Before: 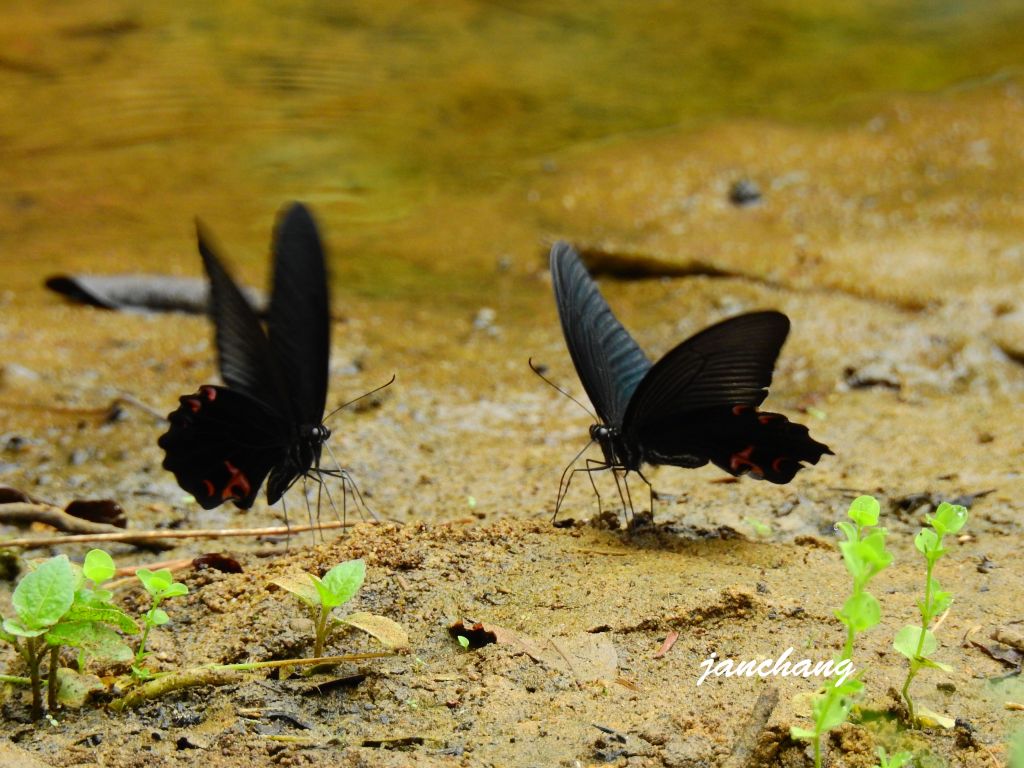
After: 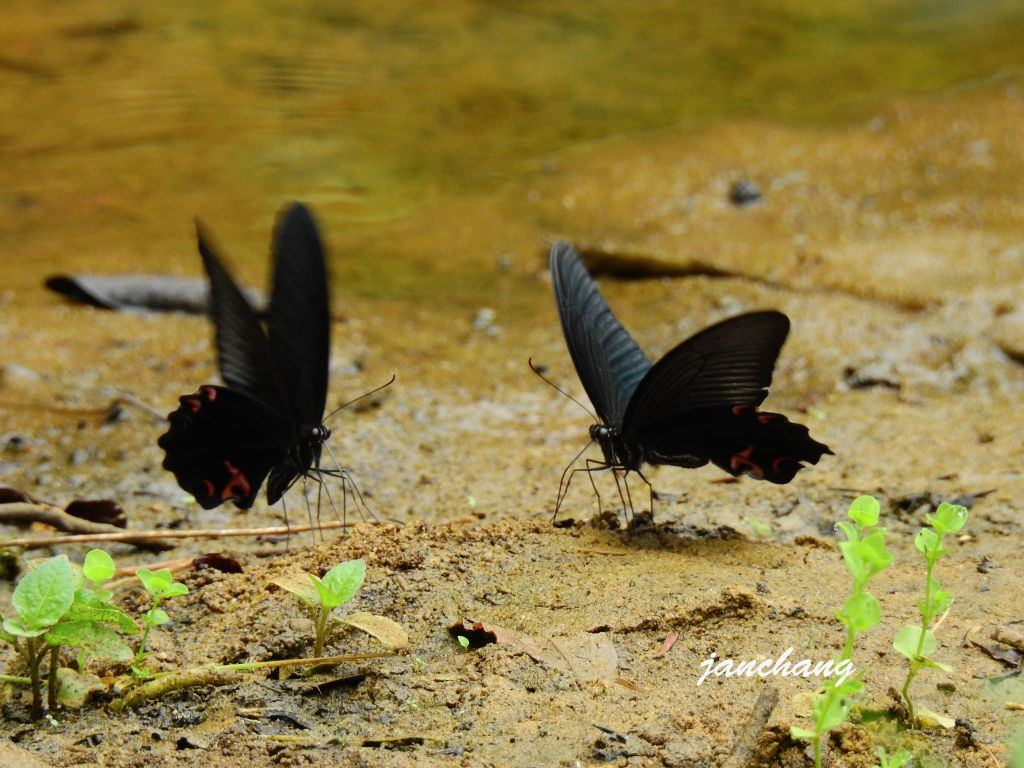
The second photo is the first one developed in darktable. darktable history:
contrast brightness saturation: saturation -0.05
exposure: exposure -0.072 EV, compensate highlight preservation false
